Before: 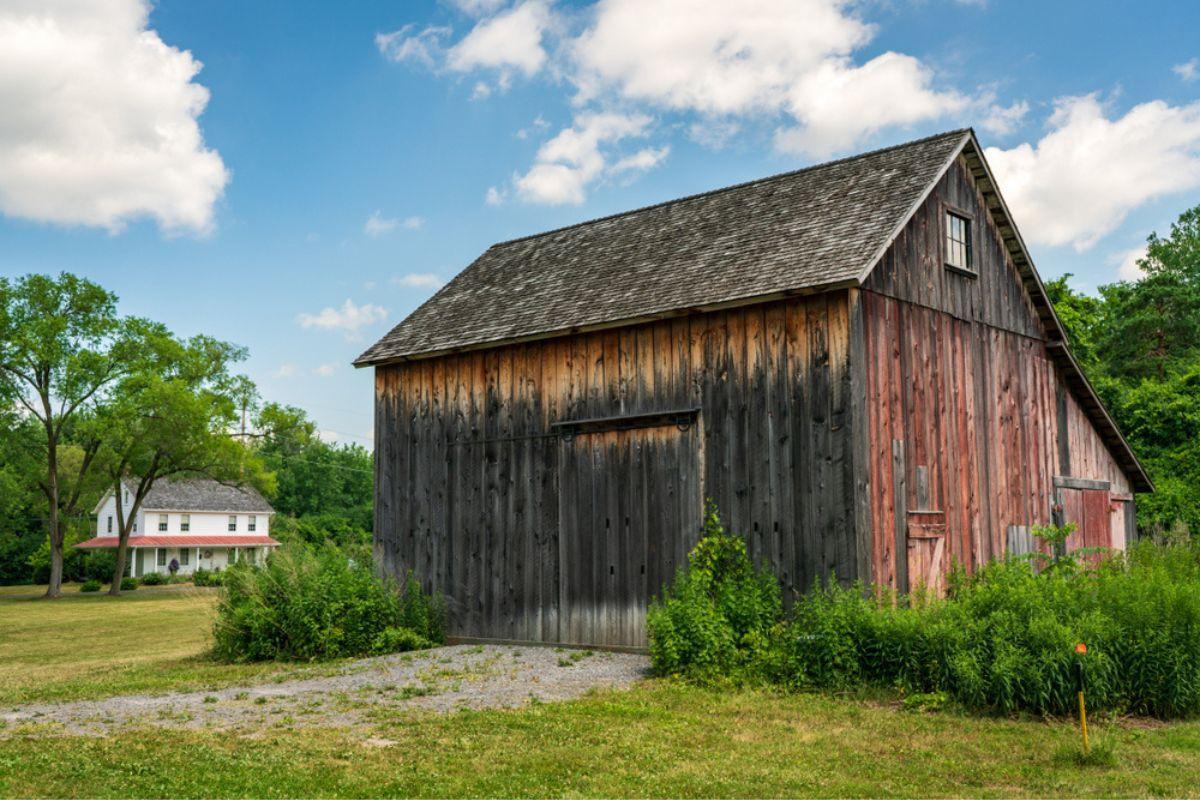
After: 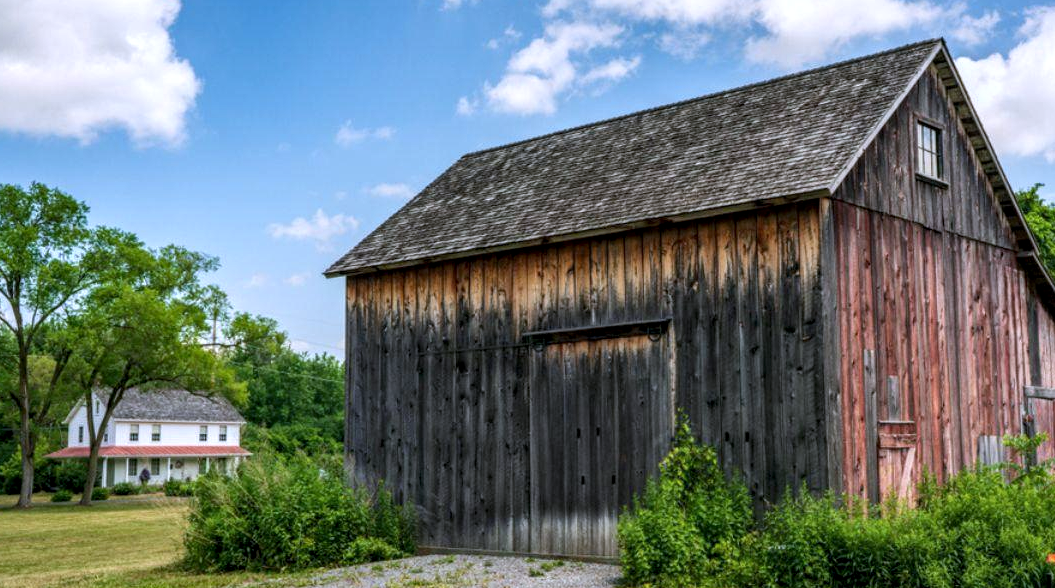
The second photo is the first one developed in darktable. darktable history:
white balance: red 0.967, blue 1.119, emerald 0.756
crop and rotate: left 2.425%, top 11.305%, right 9.6%, bottom 15.08%
local contrast: detail 130%
